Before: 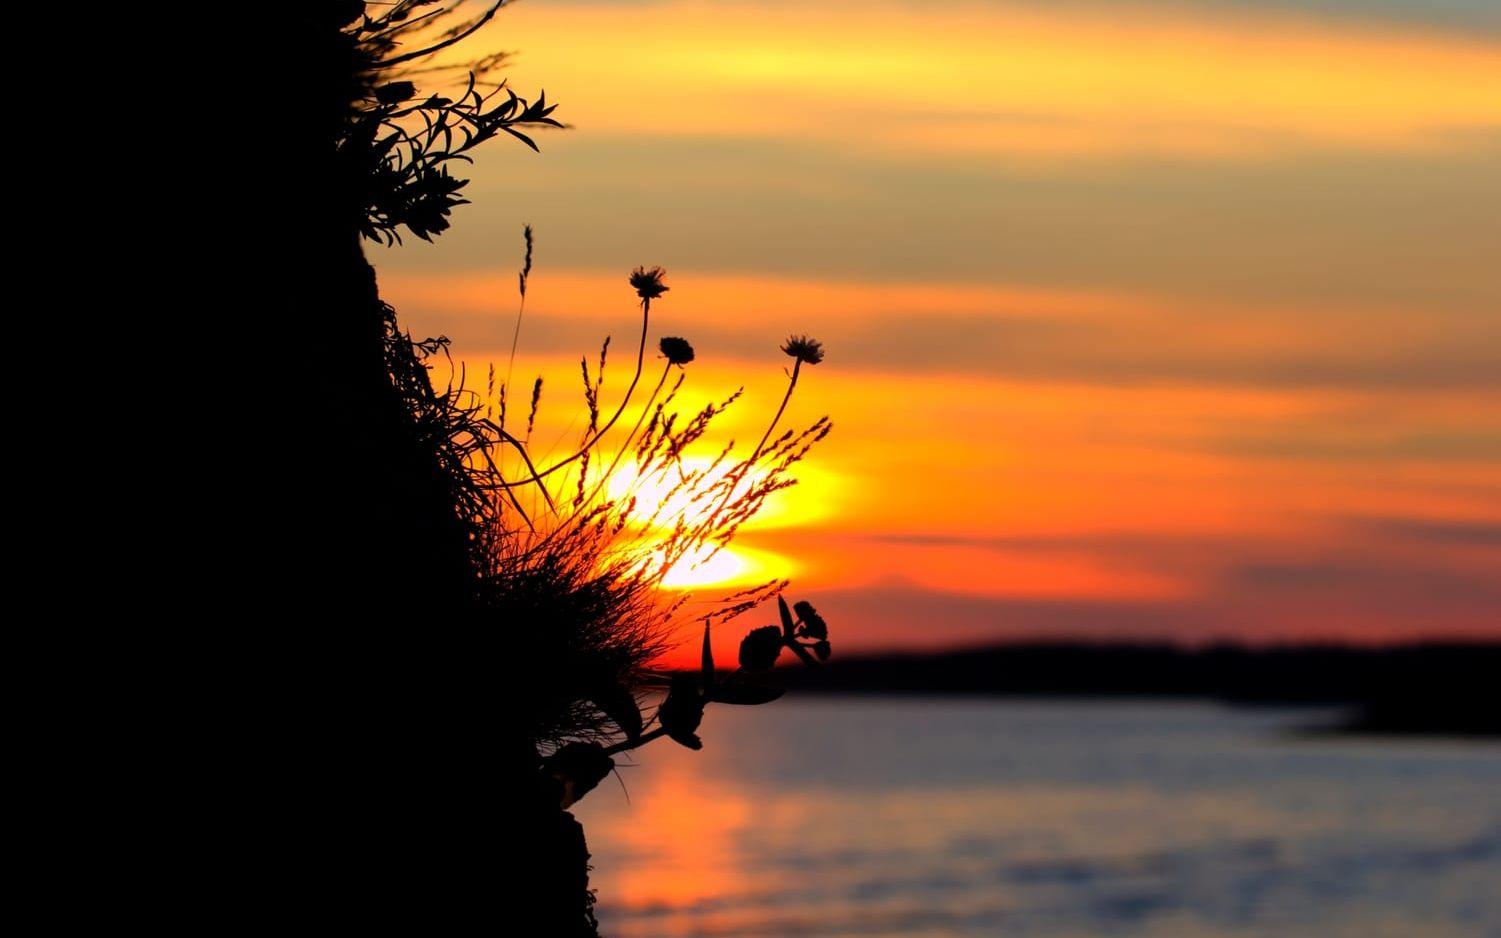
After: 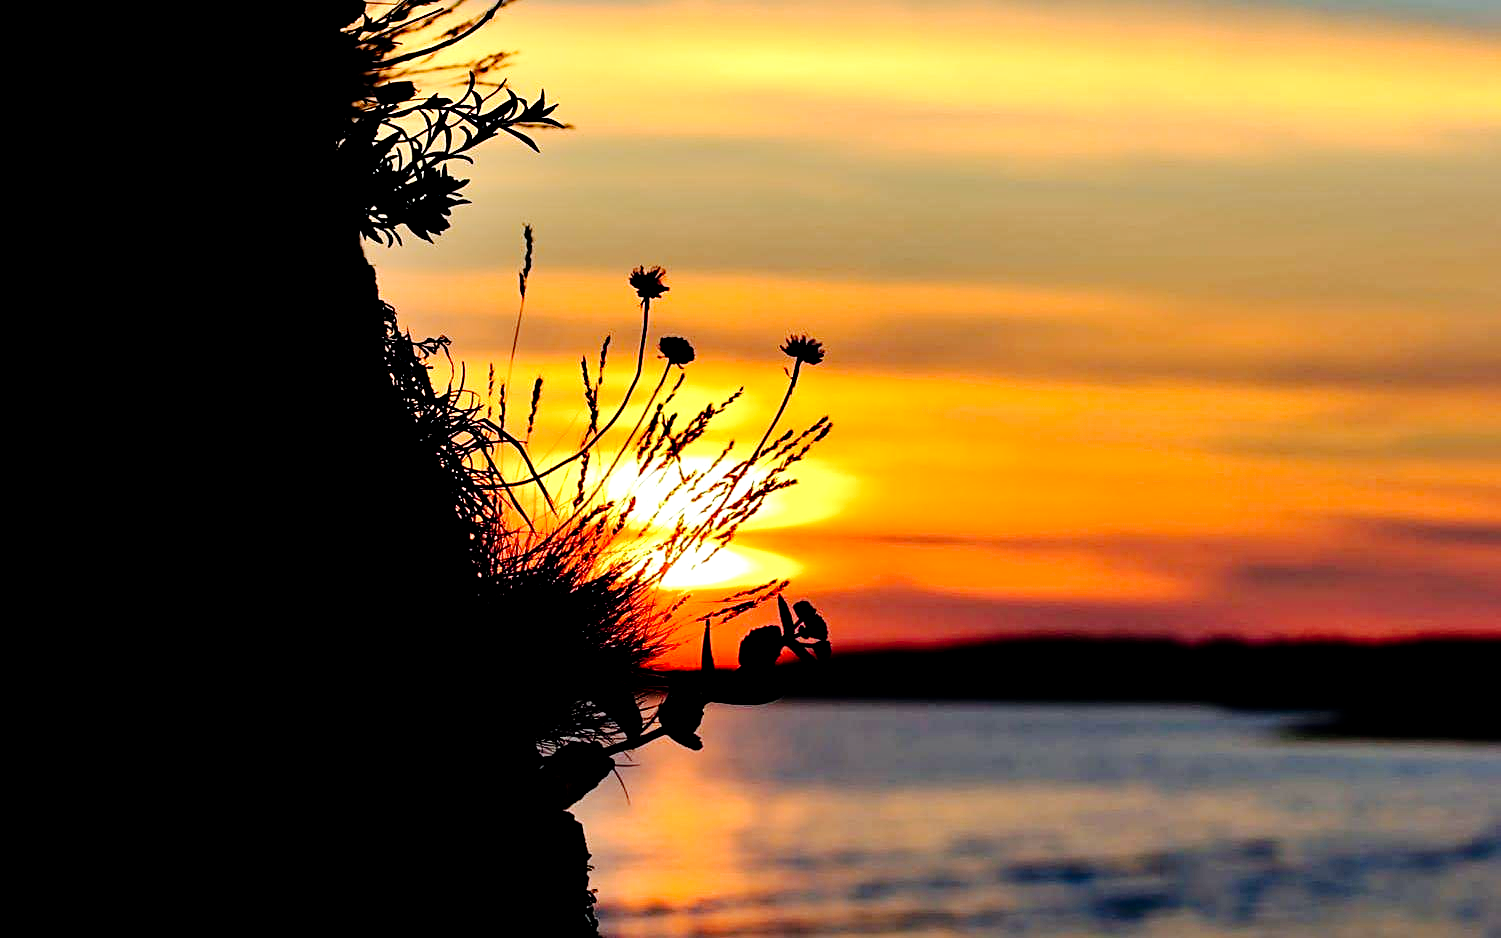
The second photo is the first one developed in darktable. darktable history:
contrast equalizer: y [[0.6 ×6], [0.55 ×6], [0 ×6], [0 ×6], [0 ×6]]
sharpen: on, module defaults
tone curve: curves: ch0 [(0, 0) (0.003, 0) (0.011, 0.001) (0.025, 0.003) (0.044, 0.005) (0.069, 0.012) (0.1, 0.023) (0.136, 0.039) (0.177, 0.088) (0.224, 0.15) (0.277, 0.24) (0.335, 0.337) (0.399, 0.437) (0.468, 0.535) (0.543, 0.629) (0.623, 0.71) (0.709, 0.782) (0.801, 0.856) (0.898, 0.94) (1, 1)], preserve colors none
